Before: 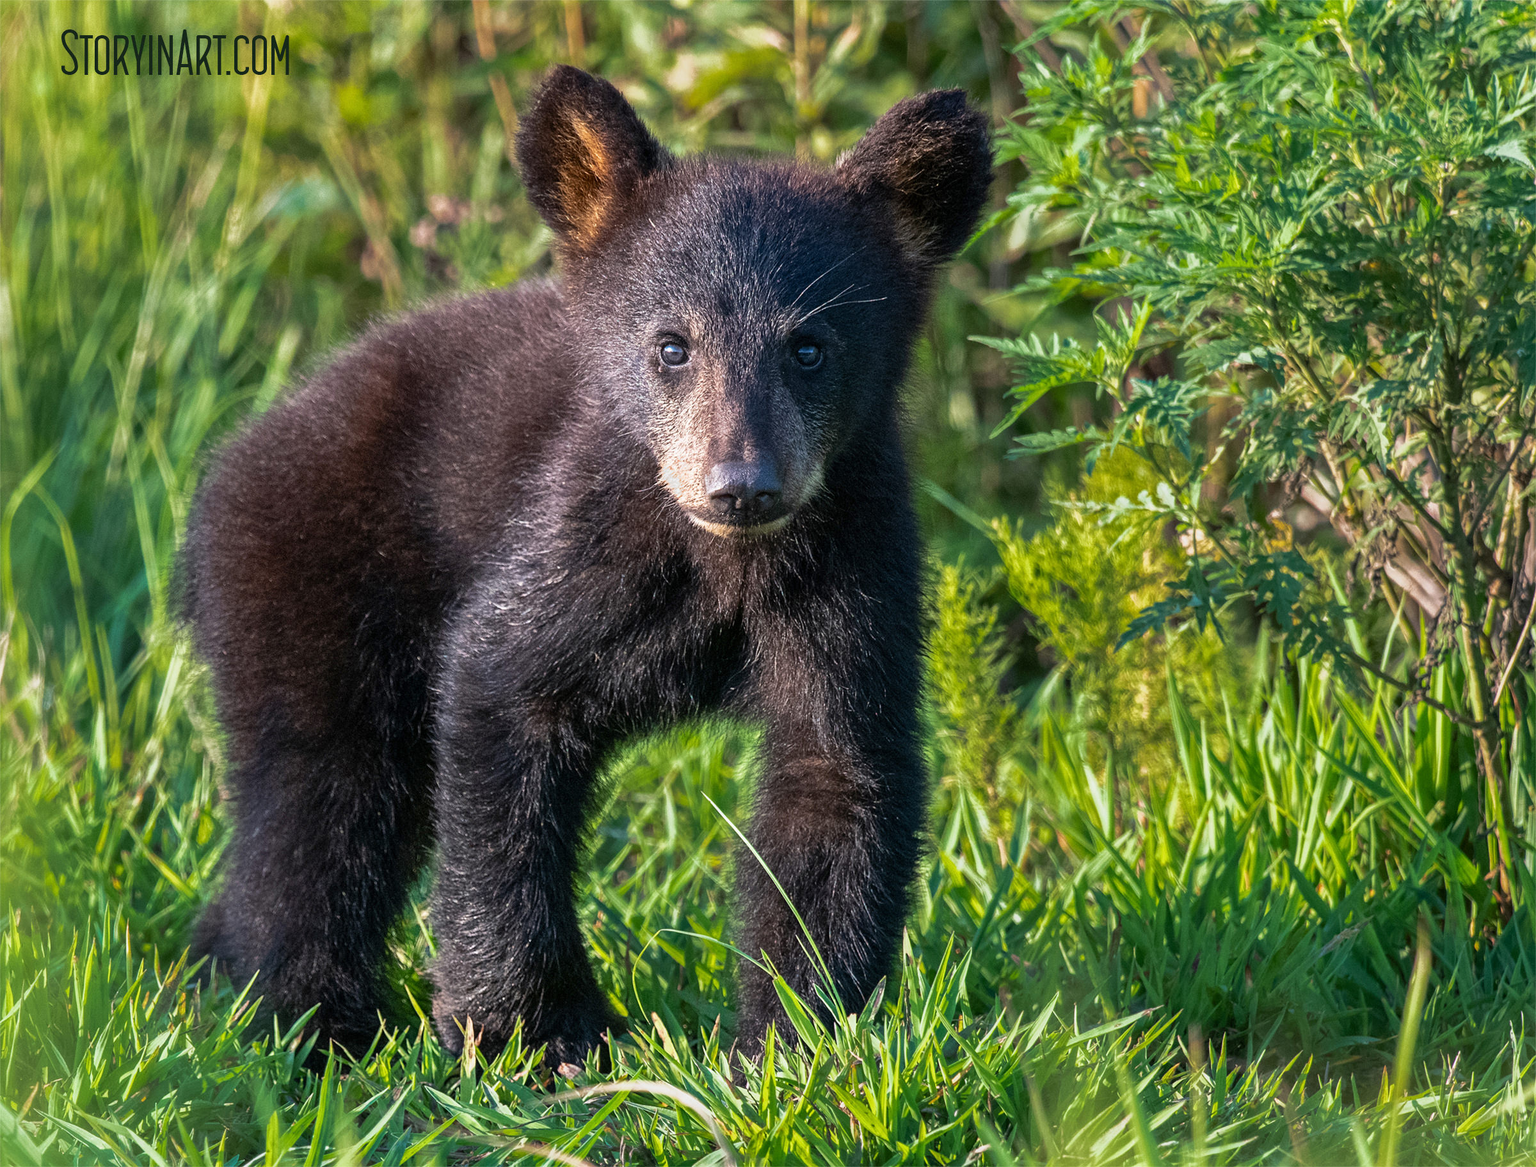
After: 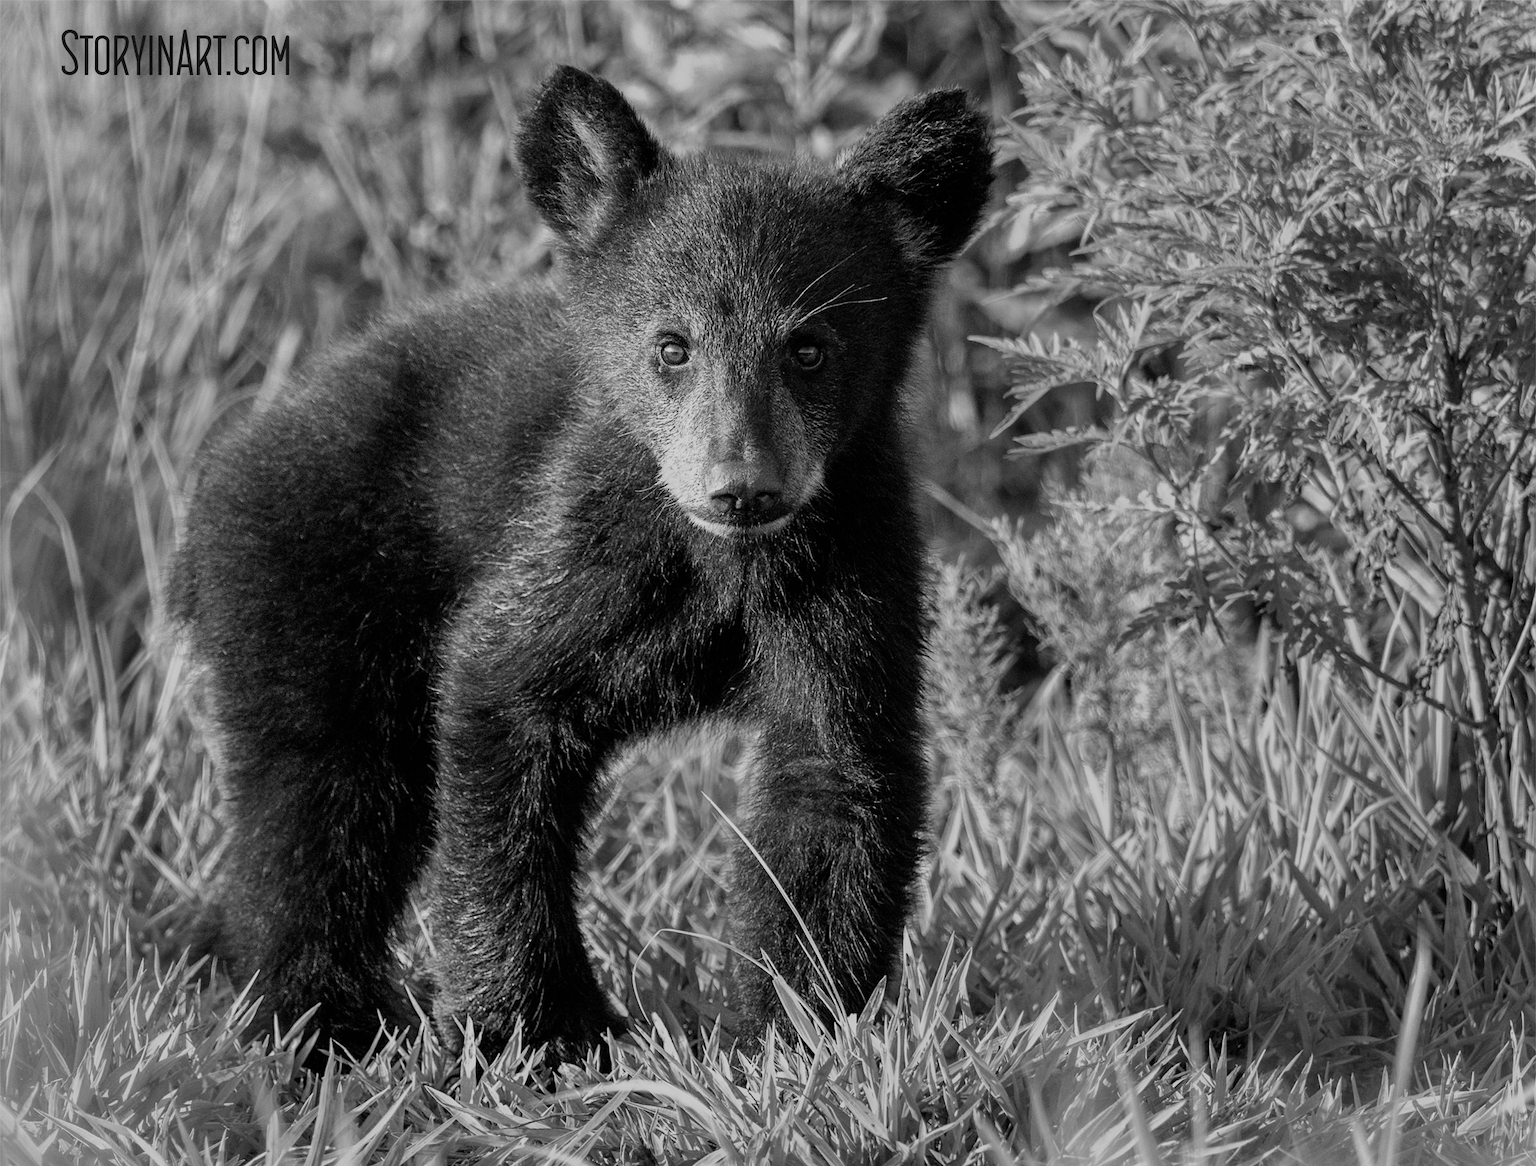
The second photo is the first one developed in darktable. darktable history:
filmic rgb: black relative exposure -7.65 EV, white relative exposure 4.56 EV, hardness 3.61
monochrome: on, module defaults
